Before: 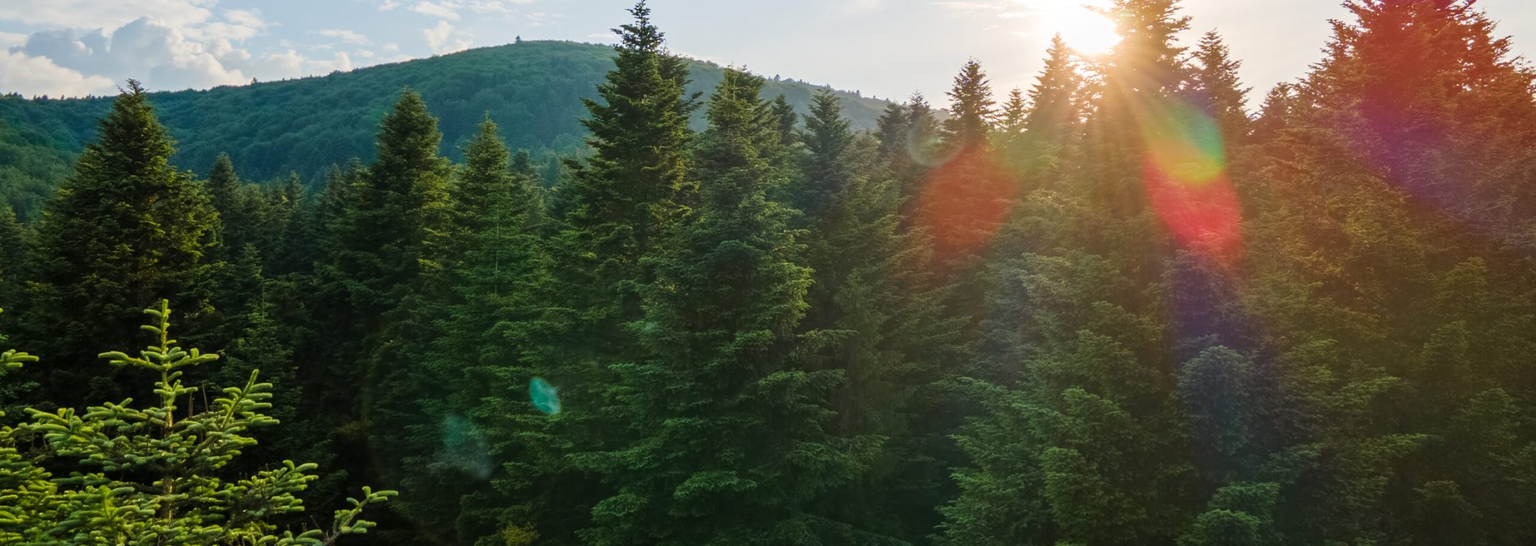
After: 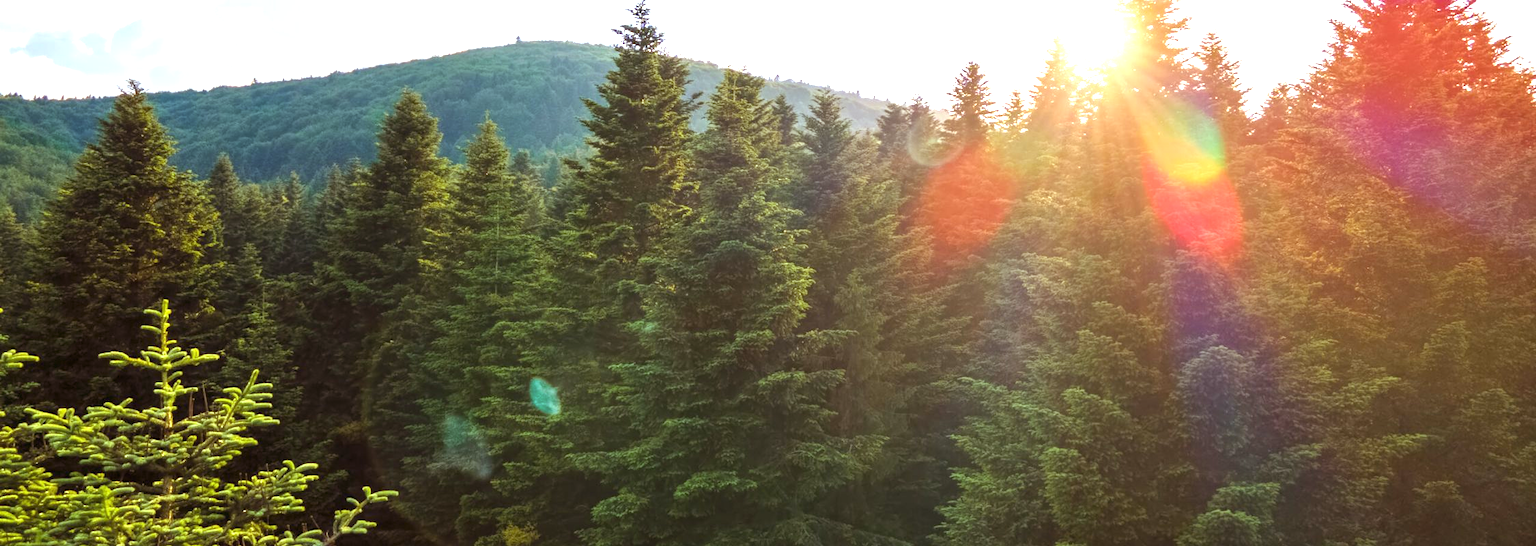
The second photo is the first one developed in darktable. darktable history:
rgb levels: mode RGB, independent channels, levels [[0, 0.474, 1], [0, 0.5, 1], [0, 0.5, 1]]
exposure: black level correction 0, exposure 1.2 EV, compensate highlight preservation false
